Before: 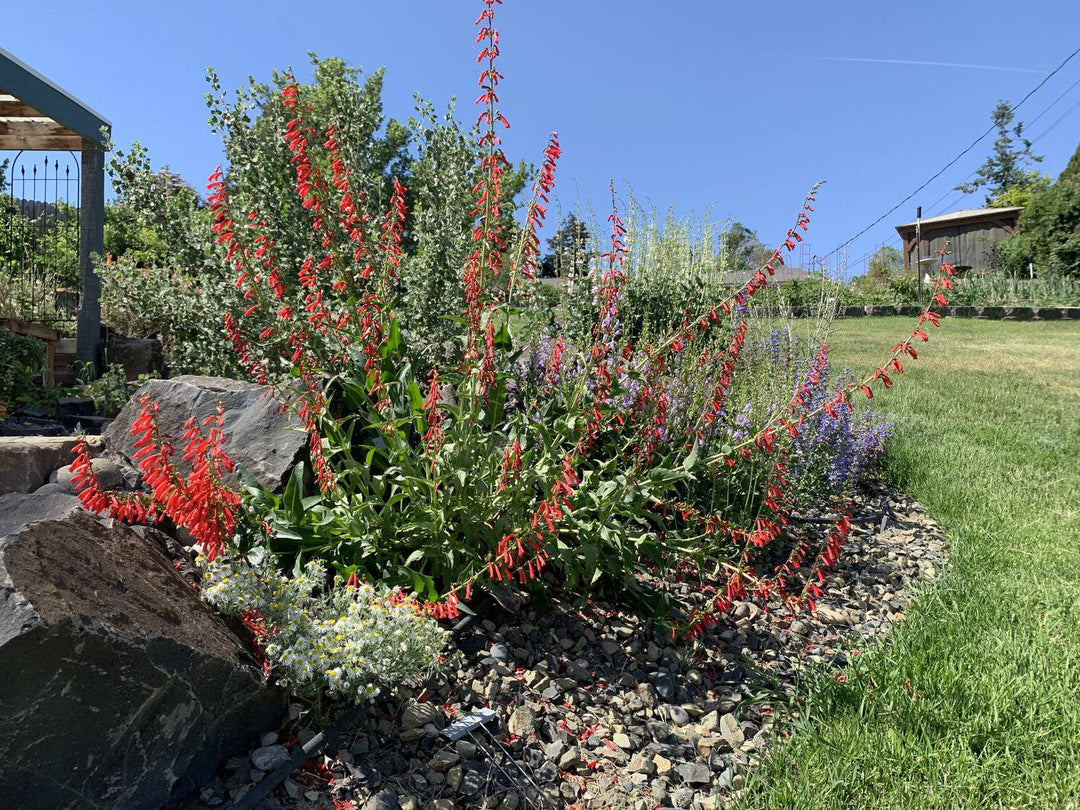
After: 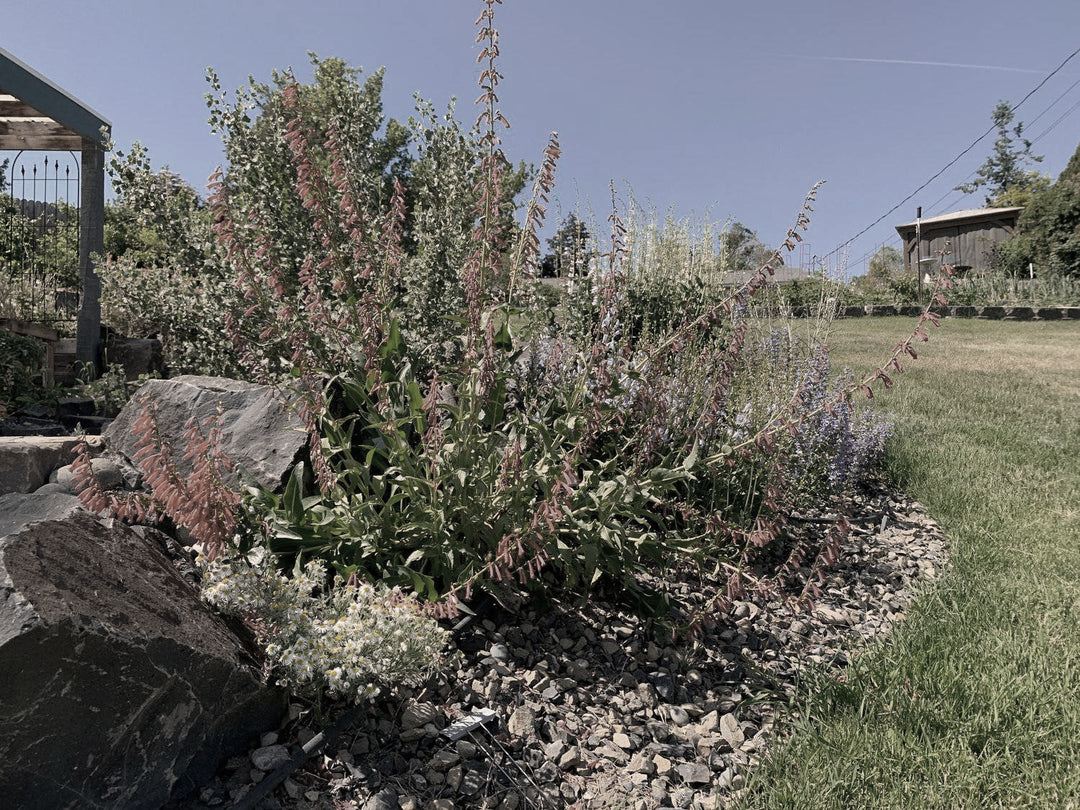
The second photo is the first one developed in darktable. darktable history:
white balance: red 1.127, blue 0.943
color zones: curves: ch0 [(0, 0.487) (0.241, 0.395) (0.434, 0.373) (0.658, 0.412) (0.838, 0.487)]; ch1 [(0, 0) (0.053, 0.053) (0.211, 0.202) (0.579, 0.259) (0.781, 0.241)]
